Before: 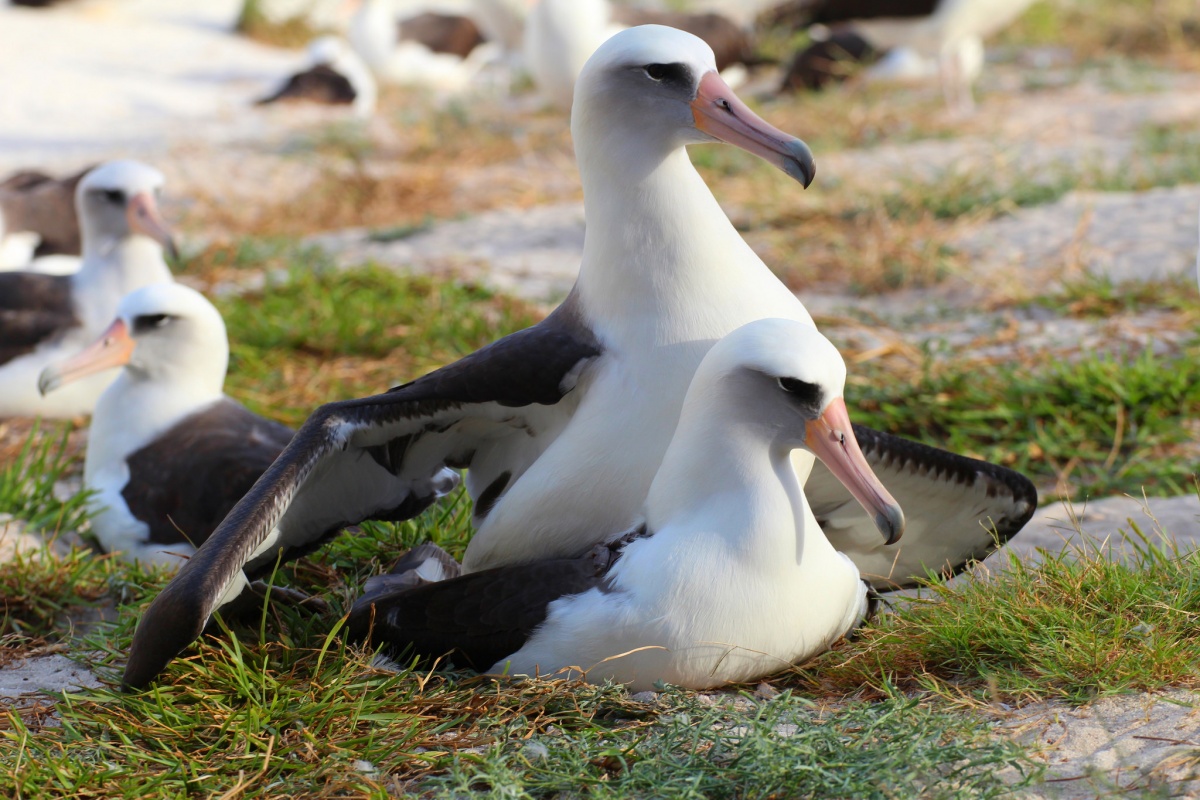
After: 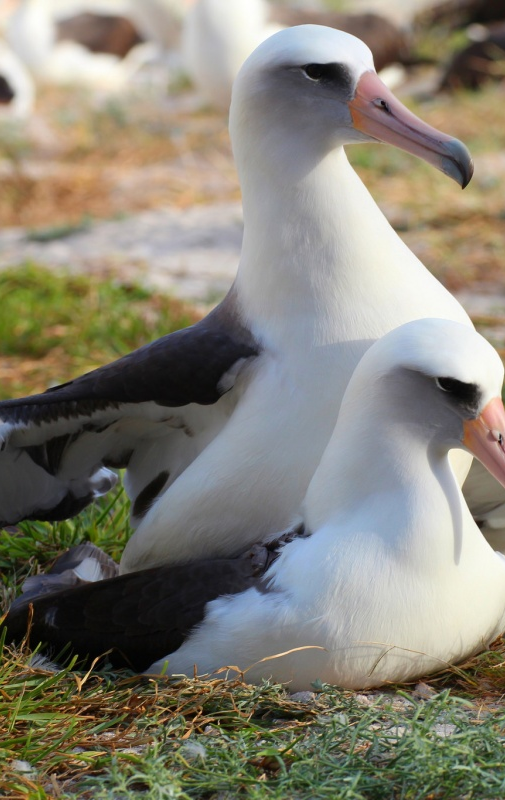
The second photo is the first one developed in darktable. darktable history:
crop: left 28.51%, right 29.393%
